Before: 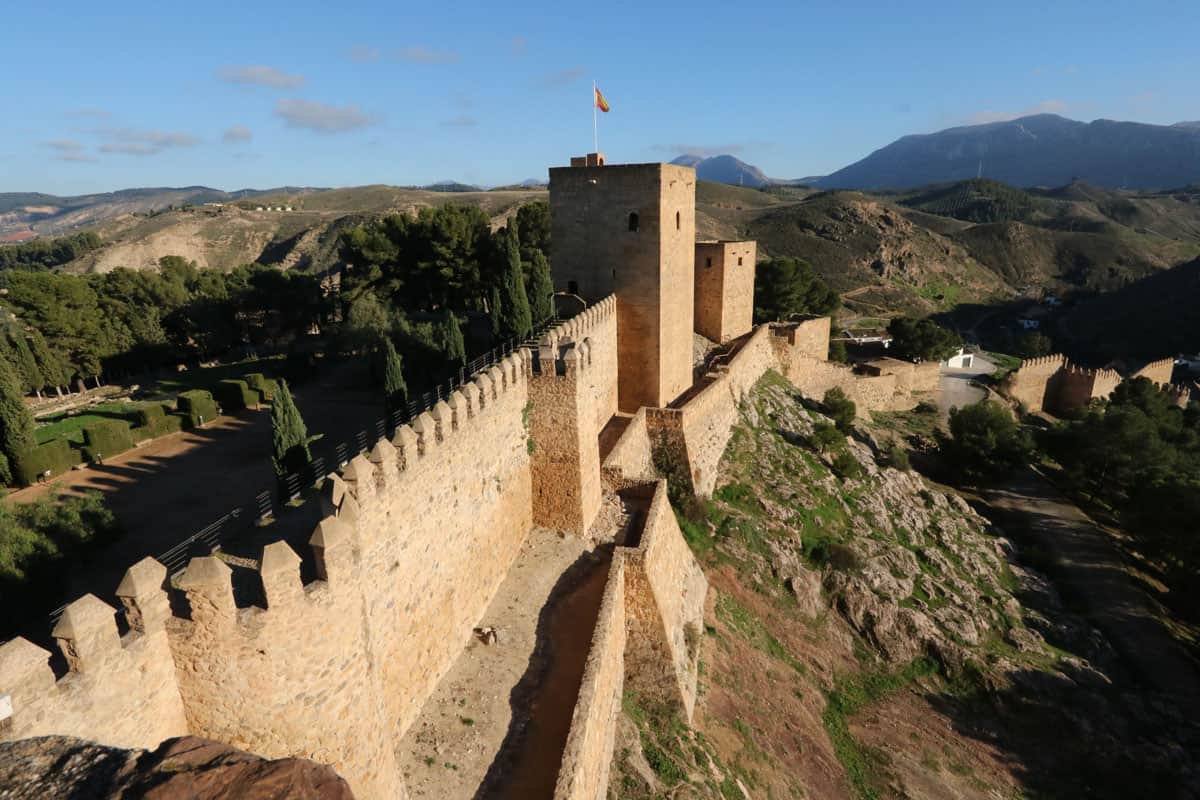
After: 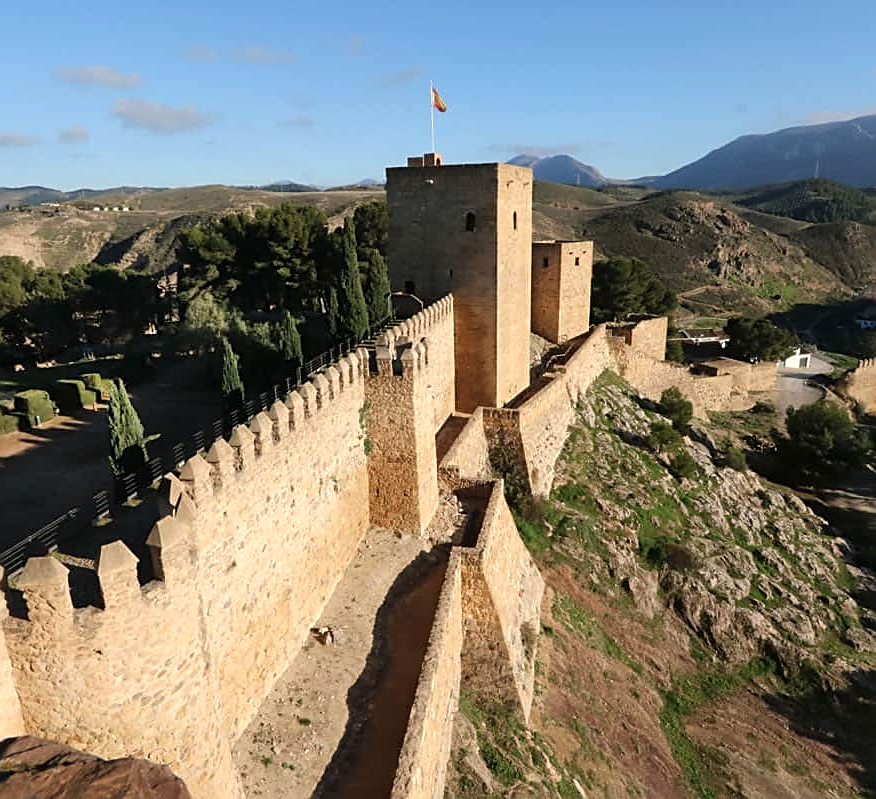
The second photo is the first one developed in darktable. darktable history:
shadows and highlights: radius 47.53, white point adjustment 6.5, compress 79.91%, soften with gaussian
sharpen: on, module defaults
crop: left 13.627%, top 0%, right 13.363%
